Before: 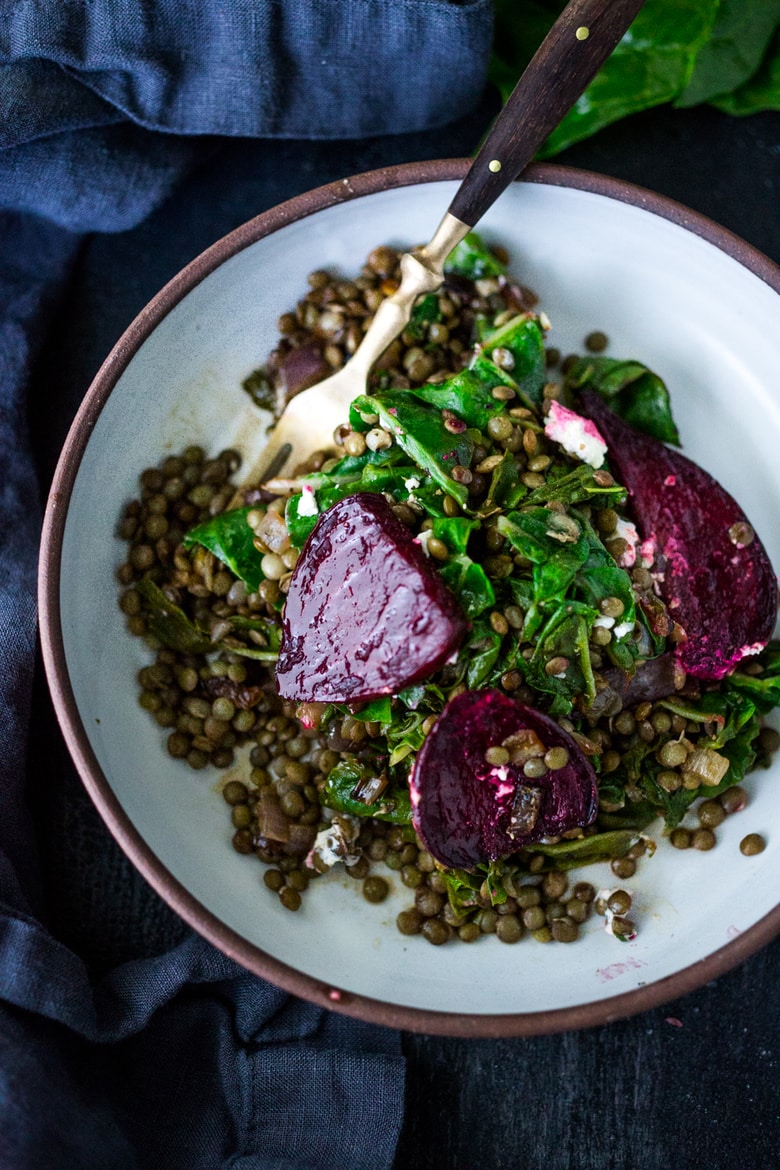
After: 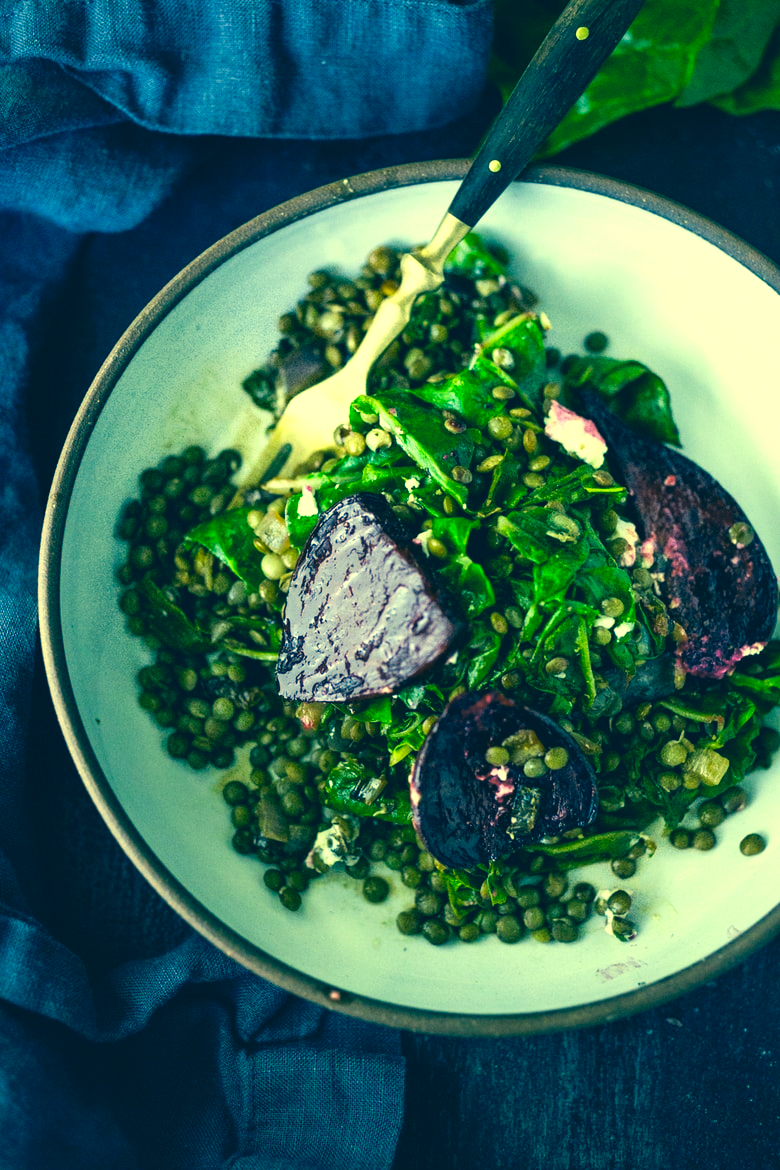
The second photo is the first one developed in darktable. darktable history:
color correction: highlights a* -16.36, highlights b* 39.78, shadows a* -39.35, shadows b* -26.04
exposure: black level correction 0, exposure 0.498 EV, compensate exposure bias true, compensate highlight preservation false
